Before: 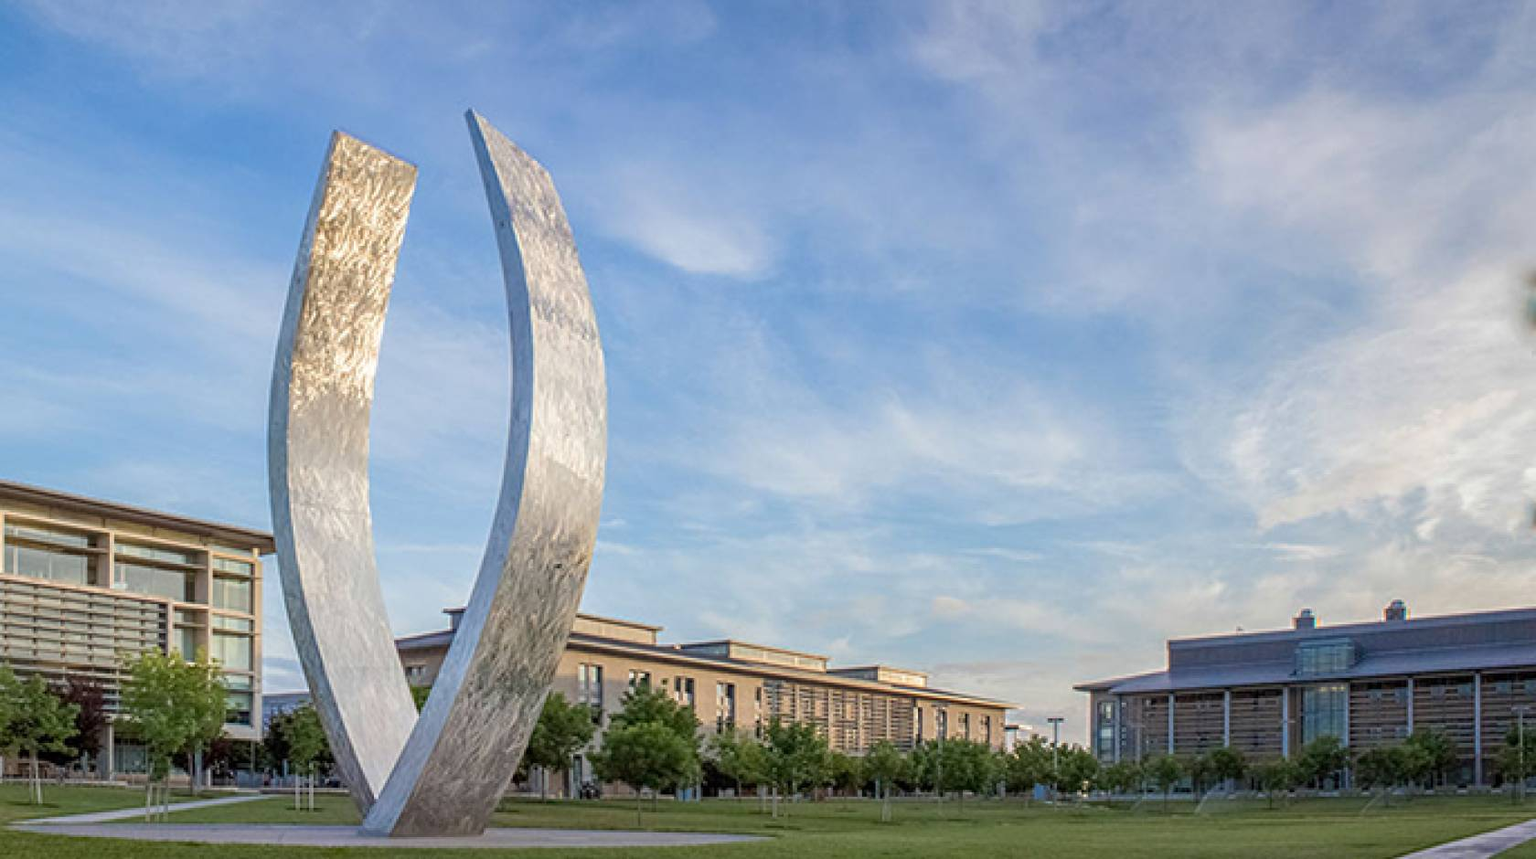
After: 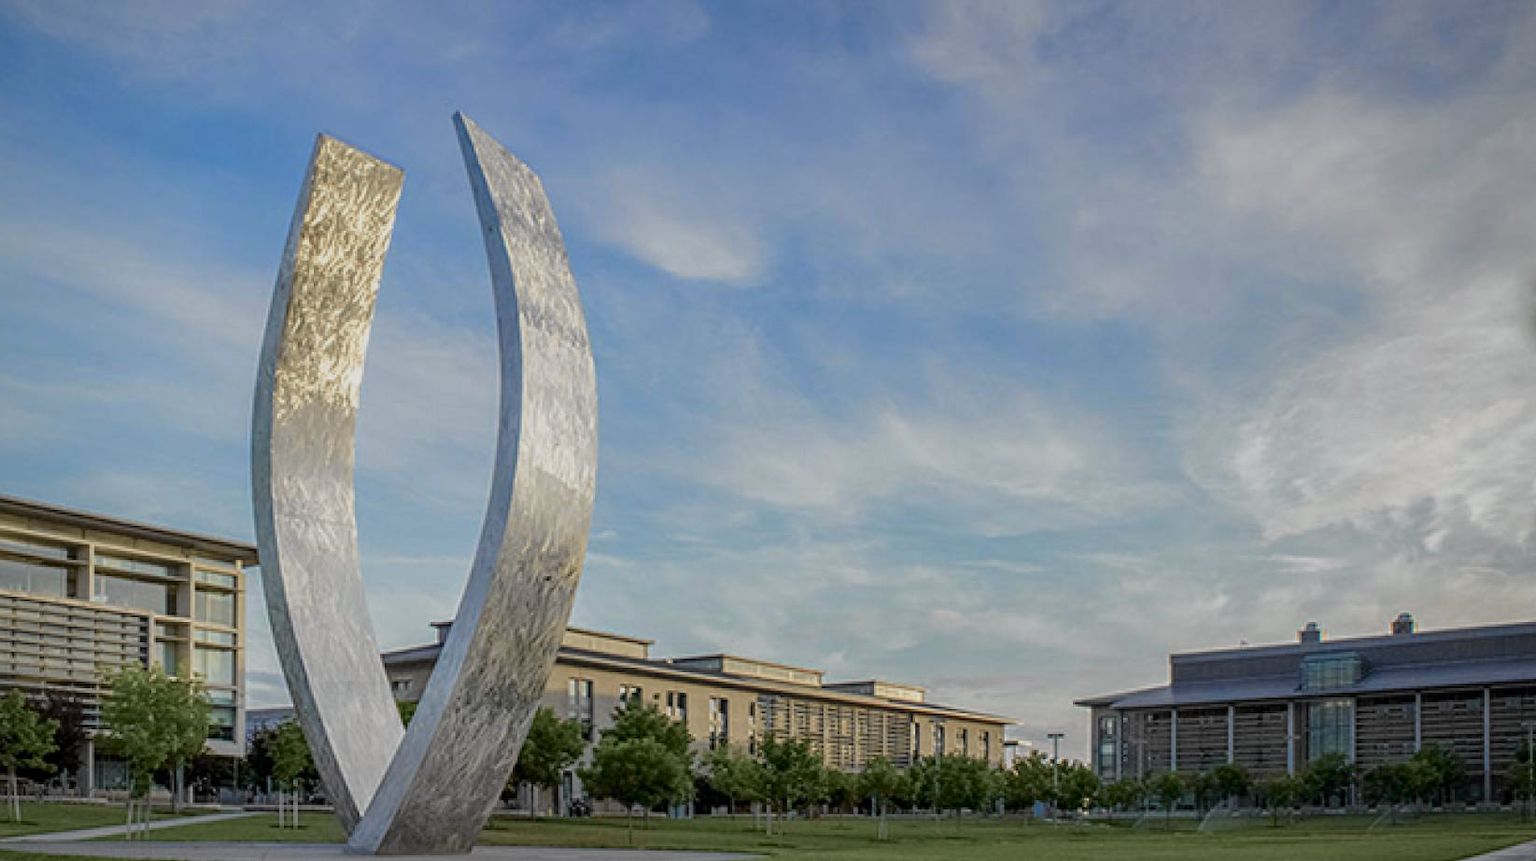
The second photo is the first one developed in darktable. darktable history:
crop and rotate: left 1.441%, right 0.626%, bottom 1.757%
tone curve: curves: ch0 [(0, 0) (0.058, 0.037) (0.214, 0.183) (0.304, 0.288) (0.561, 0.554) (0.687, 0.677) (0.768, 0.768) (0.858, 0.861) (0.987, 0.945)]; ch1 [(0, 0) (0.172, 0.123) (0.312, 0.296) (0.432, 0.448) (0.471, 0.469) (0.502, 0.5) (0.521, 0.505) (0.565, 0.569) (0.663, 0.663) (0.703, 0.721) (0.857, 0.917) (1, 1)]; ch2 [(0, 0) (0.411, 0.424) (0.485, 0.497) (0.502, 0.5) (0.517, 0.511) (0.556, 0.562) (0.626, 0.594) (0.709, 0.661) (1, 1)], color space Lab, independent channels, preserve colors none
vignetting: brightness -0.3, saturation -0.063
exposure: exposure -0.417 EV, compensate exposure bias true, compensate highlight preservation false
